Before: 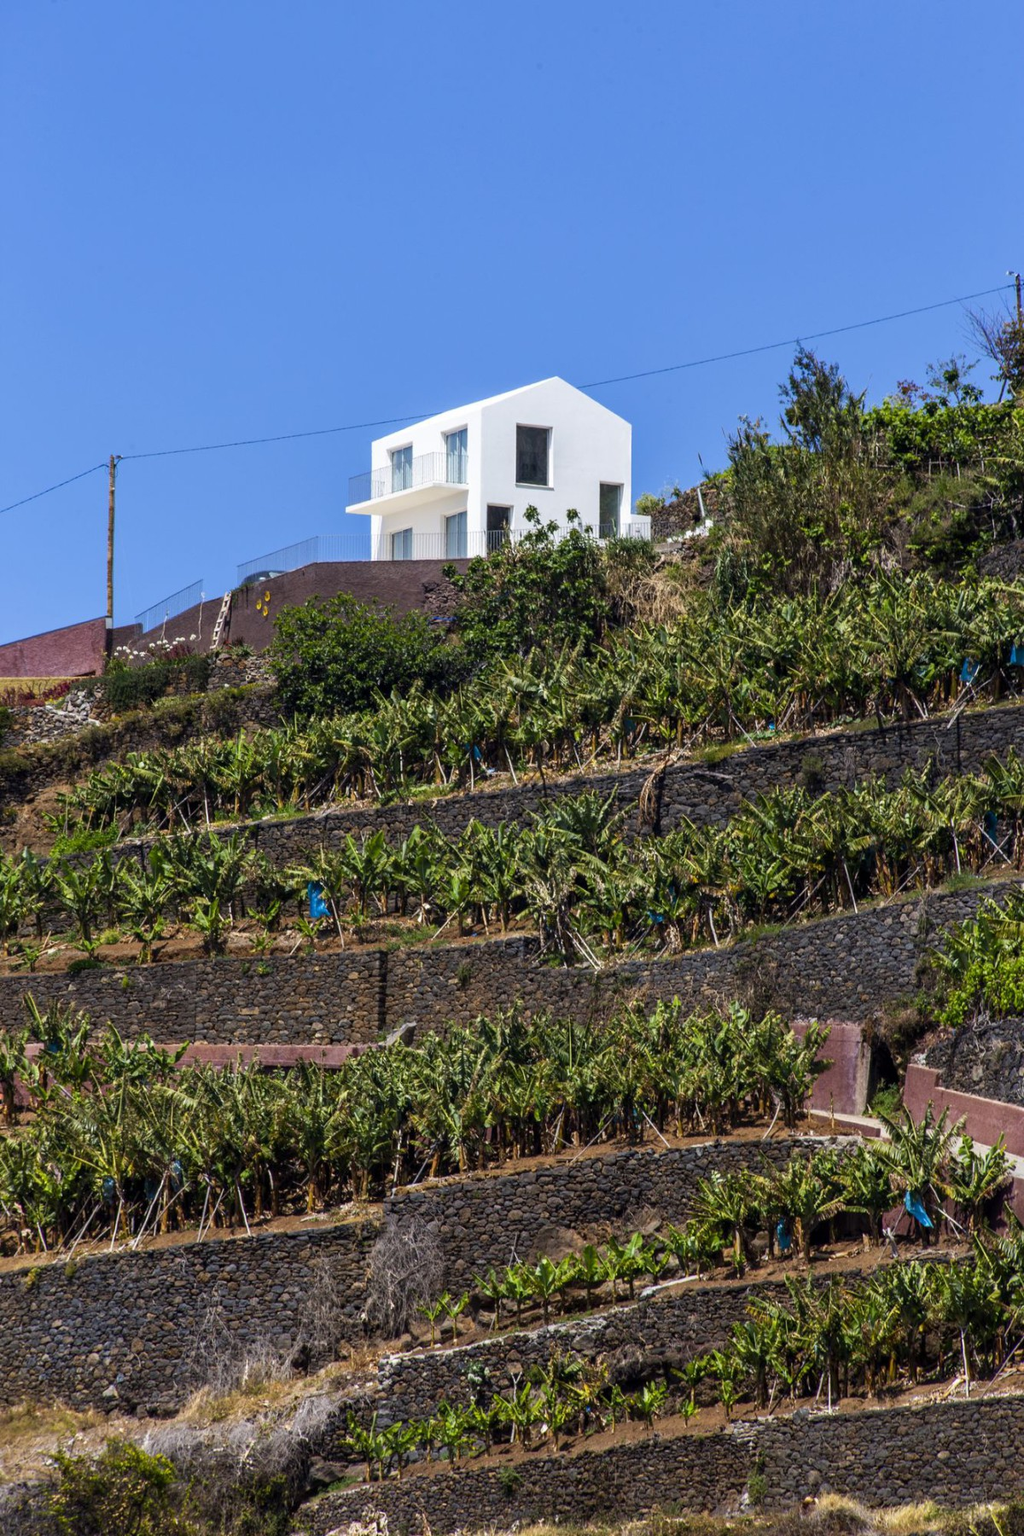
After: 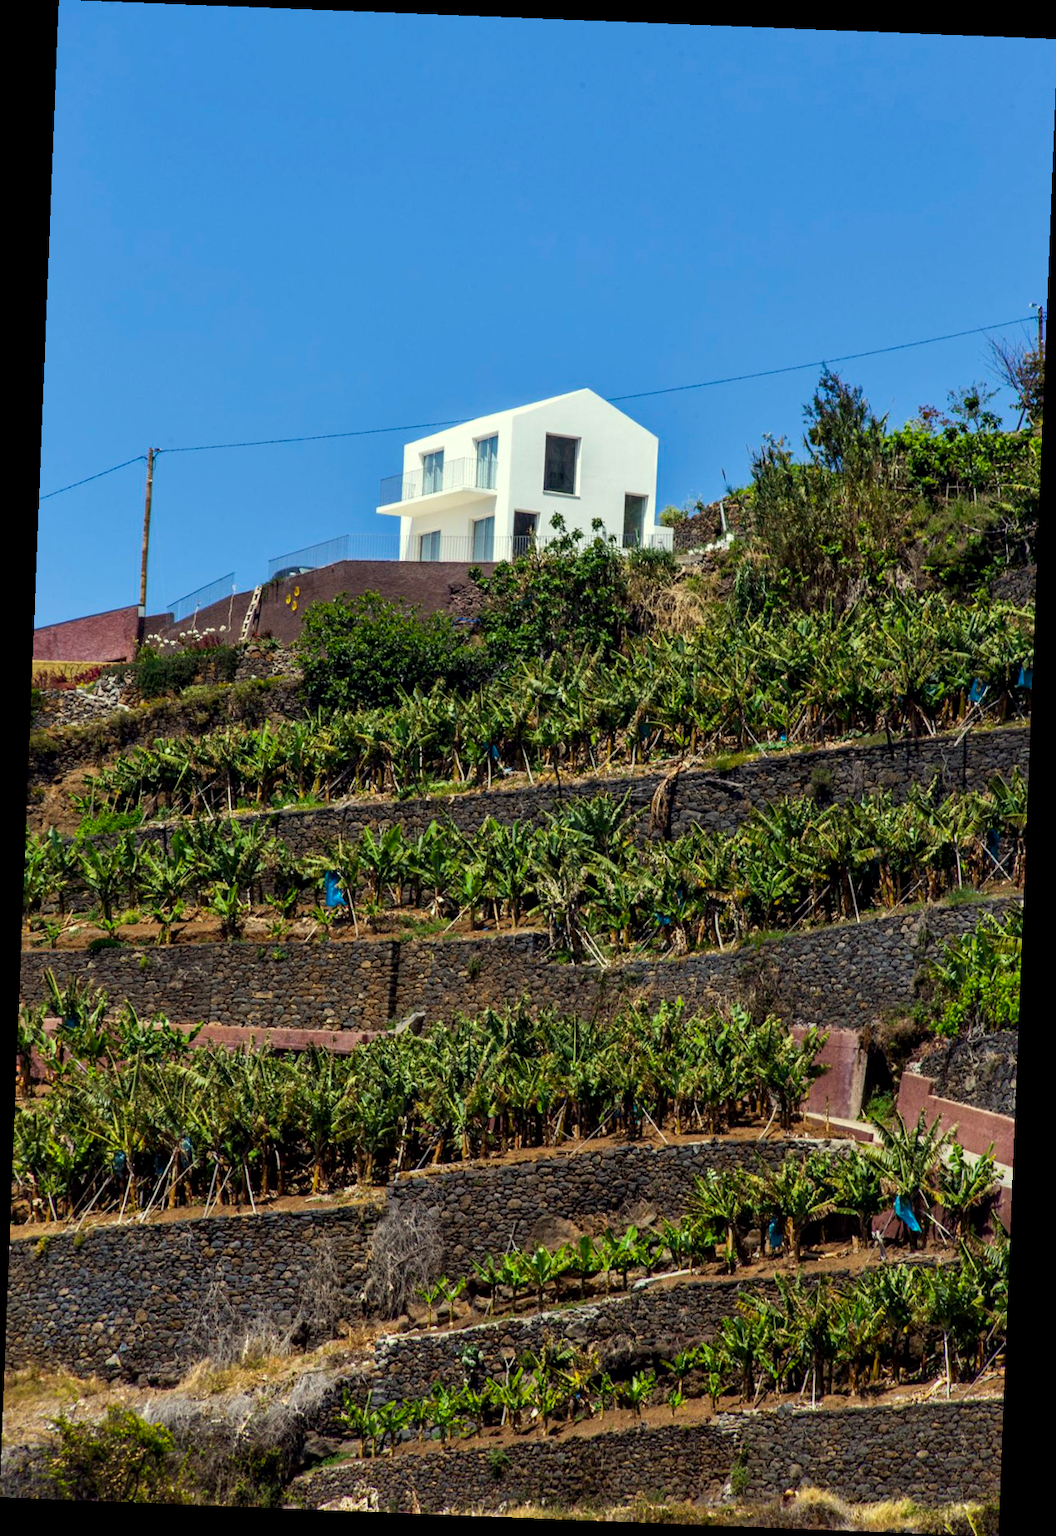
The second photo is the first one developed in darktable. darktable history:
local contrast: mode bilateral grid, contrast 20, coarseness 50, detail 120%, midtone range 0.2
color correction: highlights a* -5.94, highlights b* 11.19
rotate and perspective: rotation 2.27°, automatic cropping off
